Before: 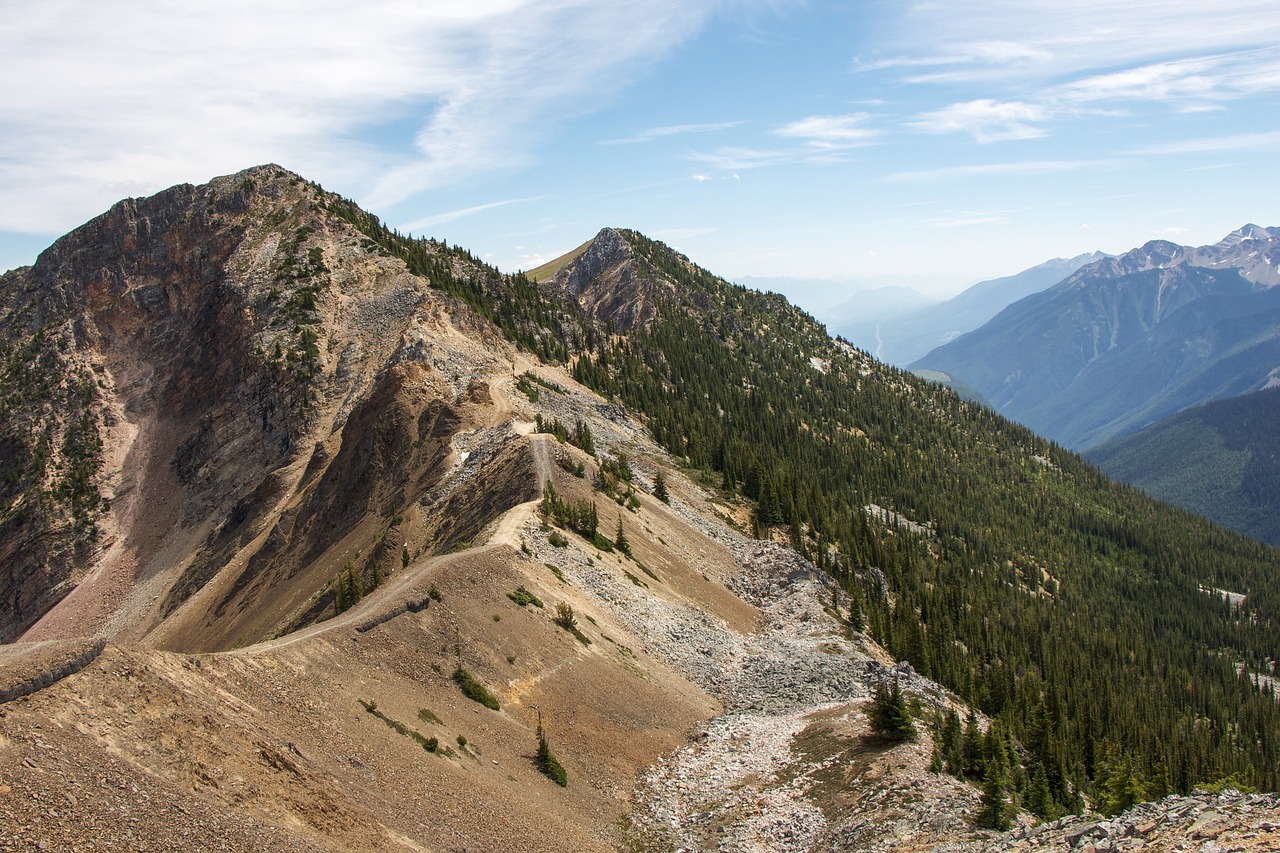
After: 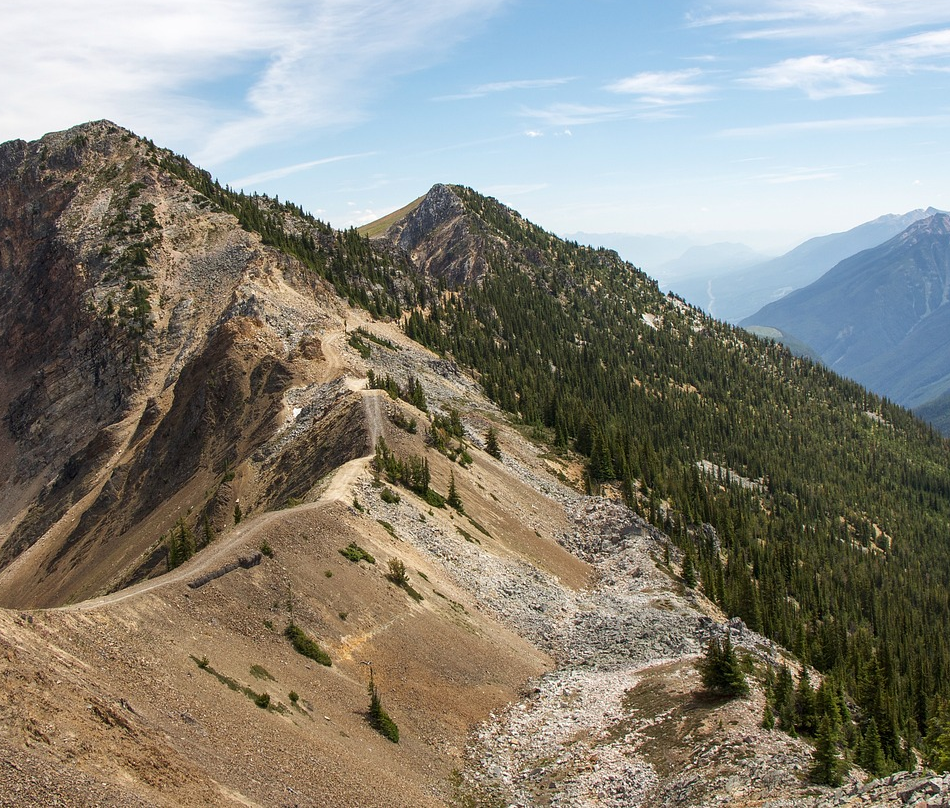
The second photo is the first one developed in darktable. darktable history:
white balance: emerald 1
crop and rotate: left 13.15%, top 5.251%, right 12.609%
